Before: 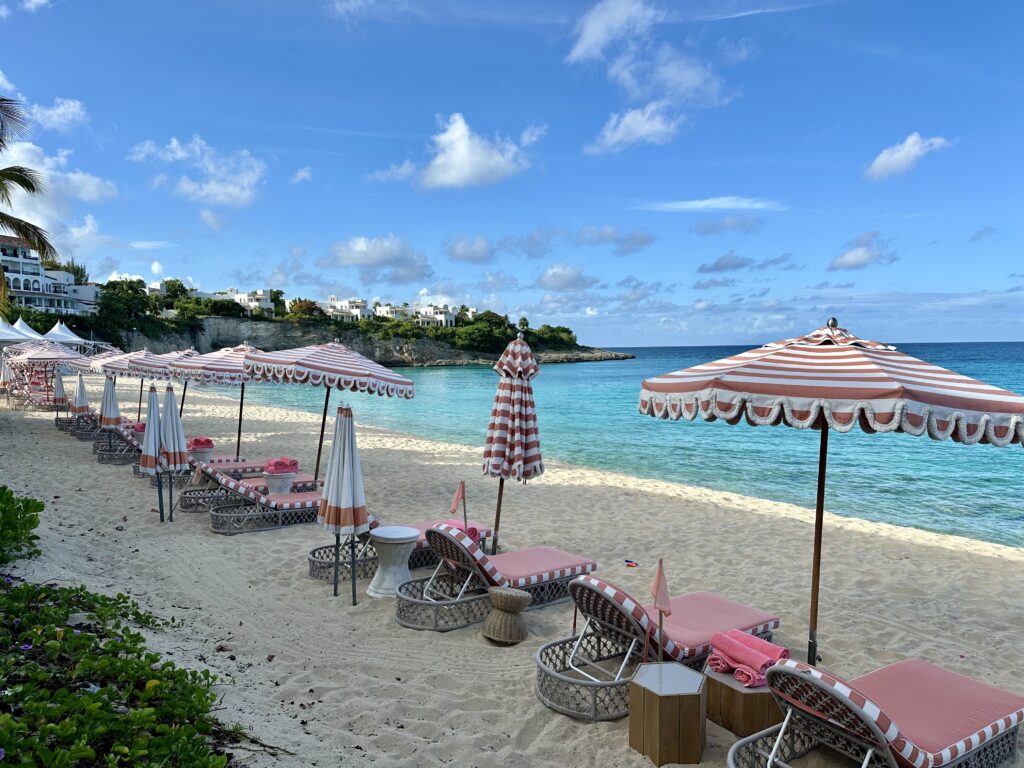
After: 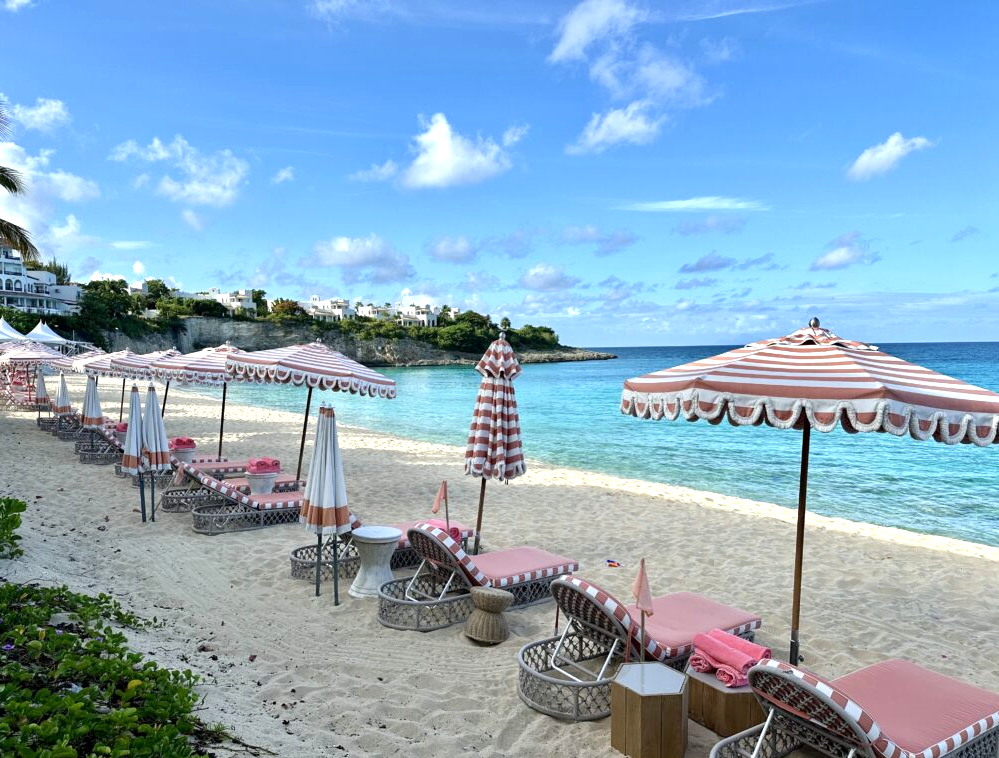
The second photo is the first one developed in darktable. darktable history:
crop and rotate: left 1.774%, right 0.633%, bottom 1.28%
exposure: black level correction 0.001, exposure 0.5 EV, compensate exposure bias true, compensate highlight preservation false
